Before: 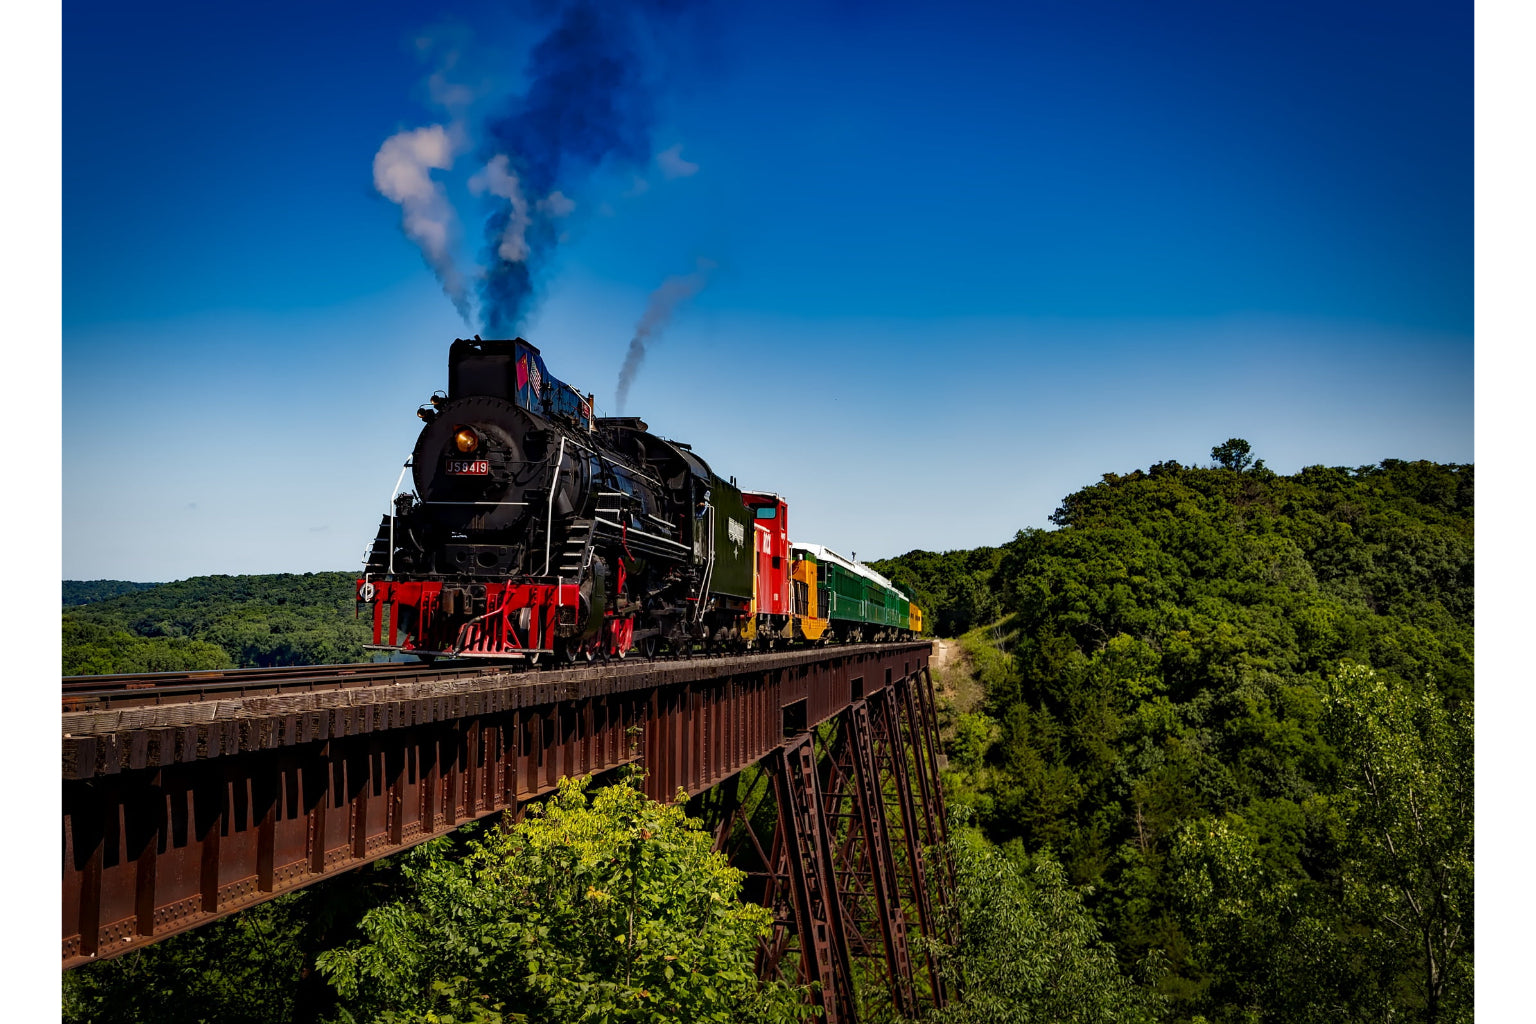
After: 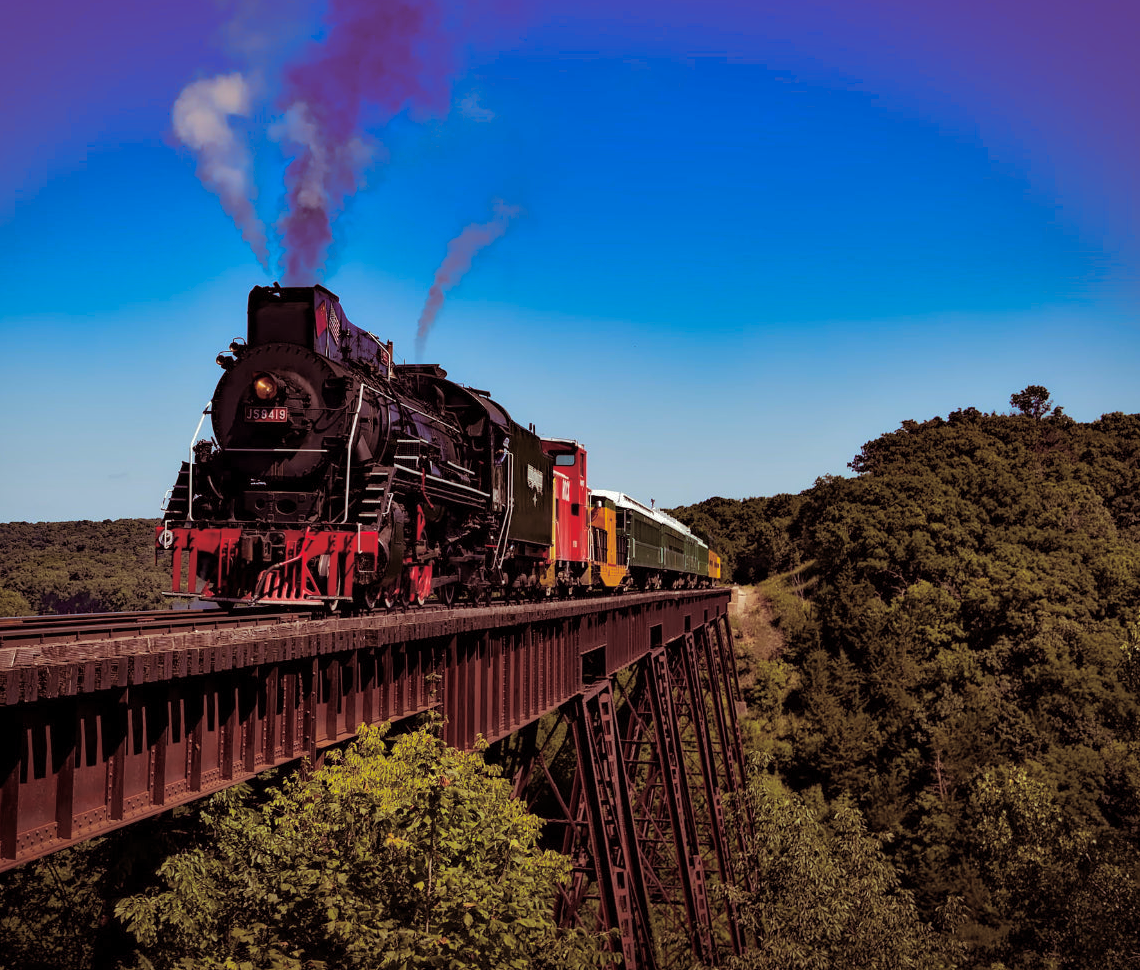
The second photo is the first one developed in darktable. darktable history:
shadows and highlights: shadows 40, highlights -60
color zones: curves: ch1 [(0.25, 0.5) (0.747, 0.71)]
crop and rotate: left 13.15%, top 5.251%, right 12.609%
split-toning: on, module defaults
